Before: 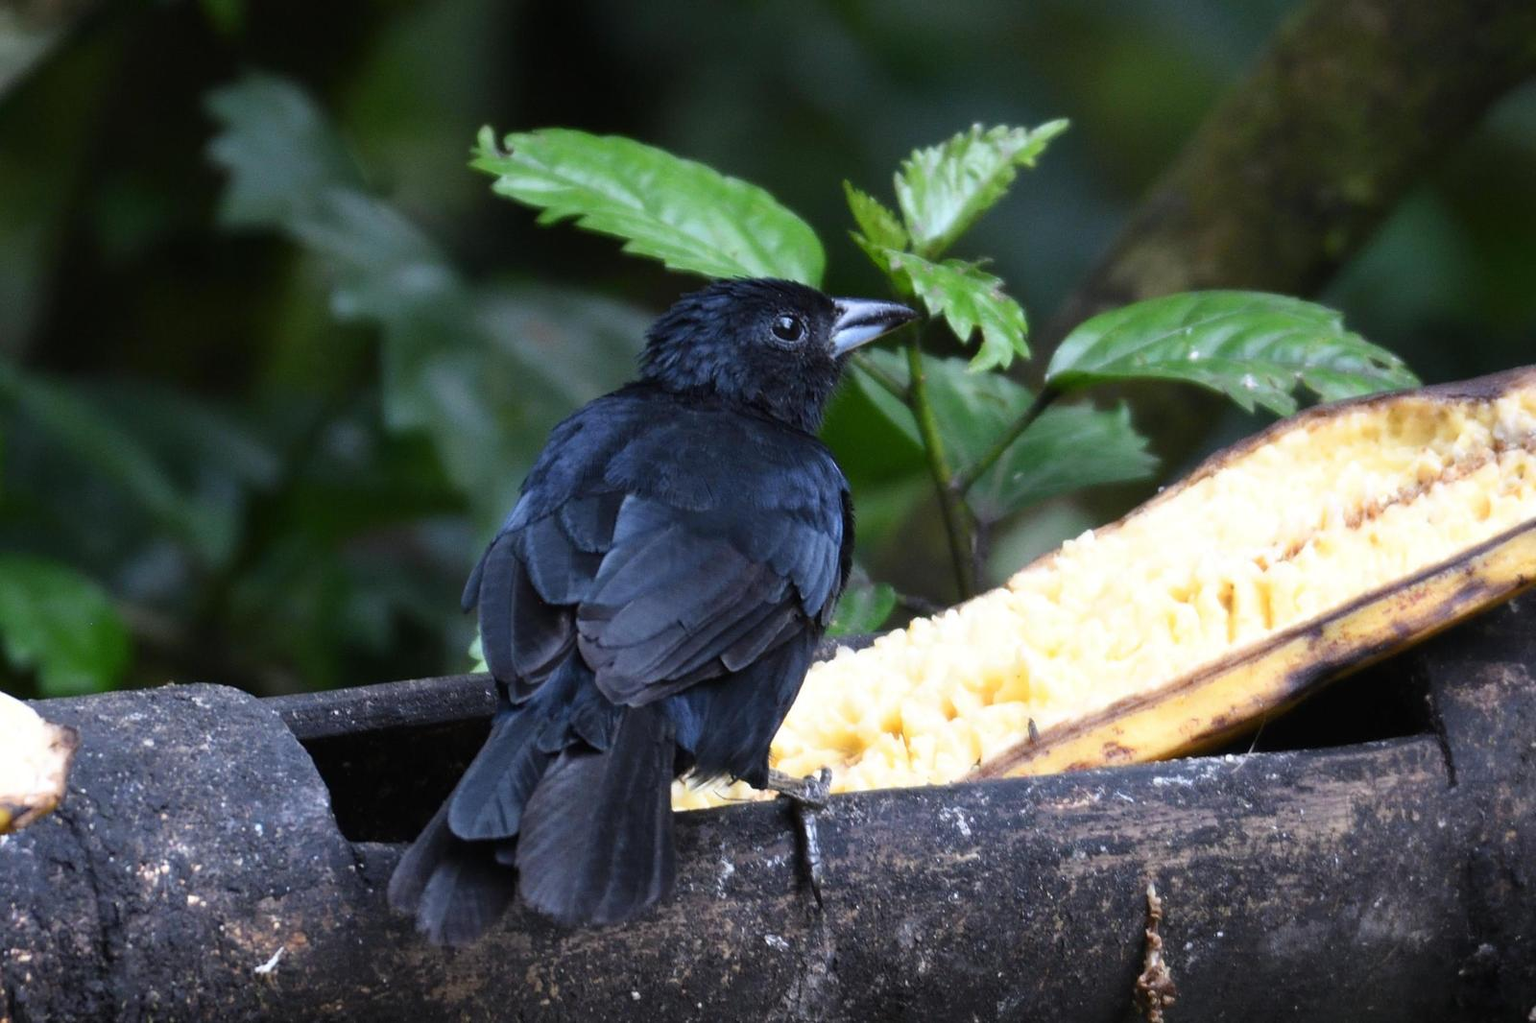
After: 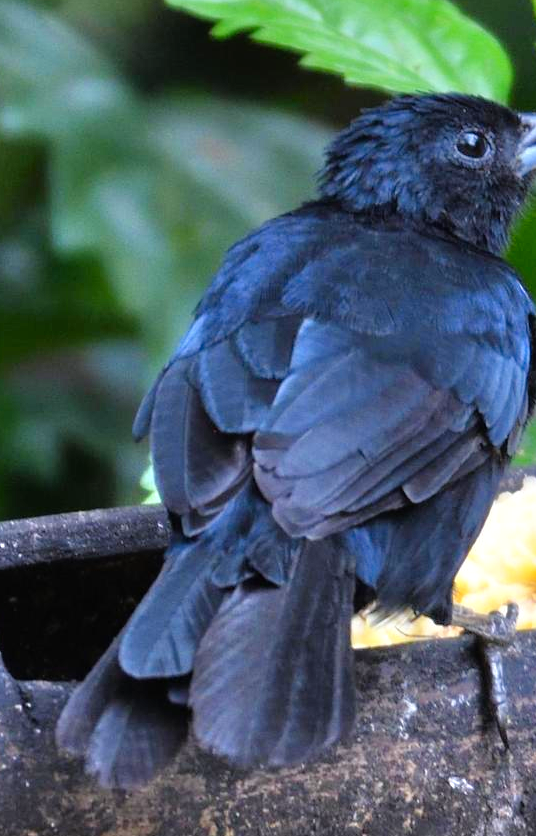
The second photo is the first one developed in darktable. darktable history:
crop and rotate: left 21.77%, top 18.528%, right 44.676%, bottom 2.997%
tone equalizer: -7 EV 0.15 EV, -6 EV 0.6 EV, -5 EV 1.15 EV, -4 EV 1.33 EV, -3 EV 1.15 EV, -2 EV 0.6 EV, -1 EV 0.15 EV, mask exposure compensation -0.5 EV
color zones: curves: ch0 [(0, 0.613) (0.01, 0.613) (0.245, 0.448) (0.498, 0.529) (0.642, 0.665) (0.879, 0.777) (0.99, 0.613)]; ch1 [(0, 0) (0.143, 0) (0.286, 0) (0.429, 0) (0.571, 0) (0.714, 0) (0.857, 0)], mix -121.96%
